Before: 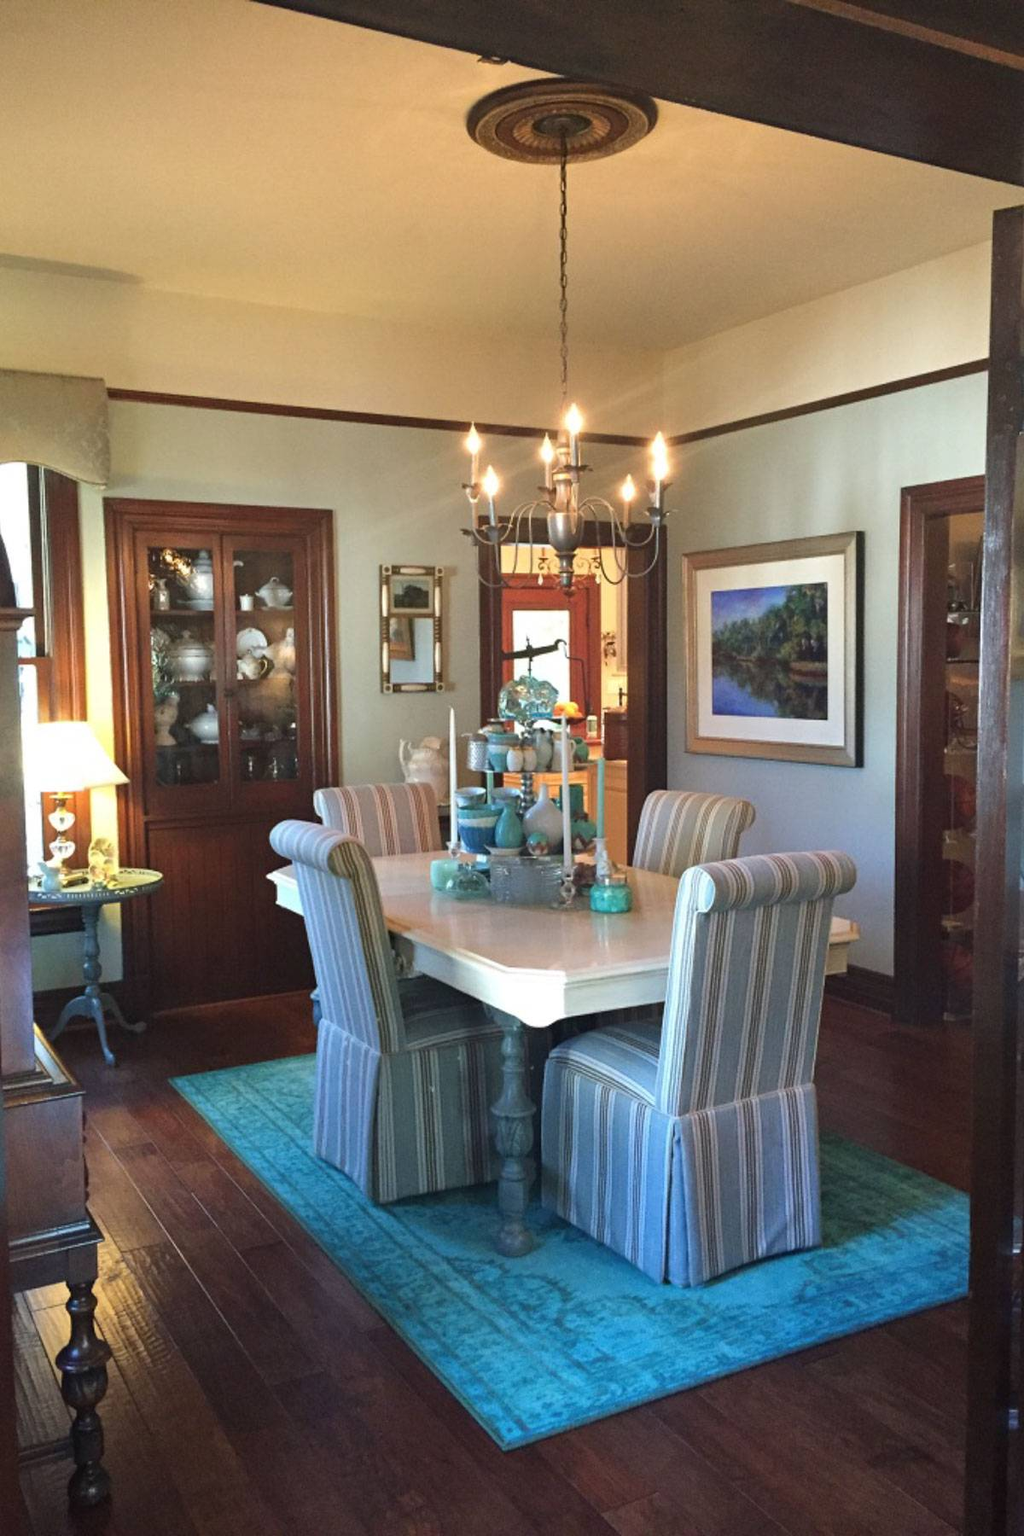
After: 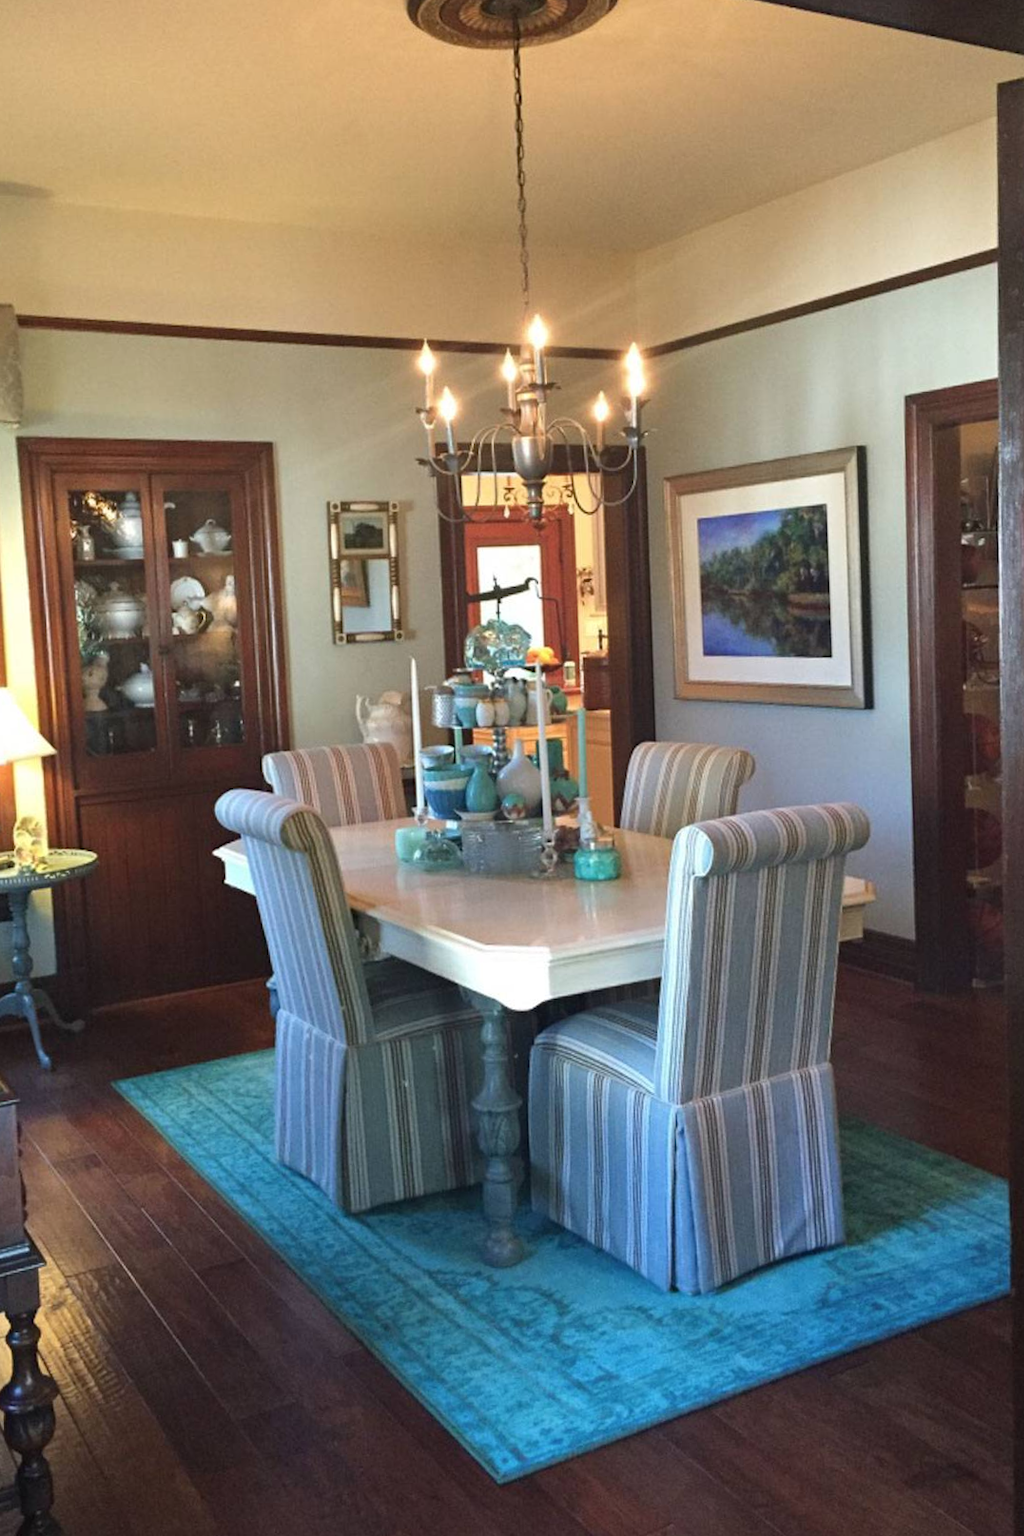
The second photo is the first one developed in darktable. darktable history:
crop and rotate: angle 1.96°, left 5.673%, top 5.673%
color calibration: illuminant same as pipeline (D50), adaptation none (bypass), gamut compression 1.72
